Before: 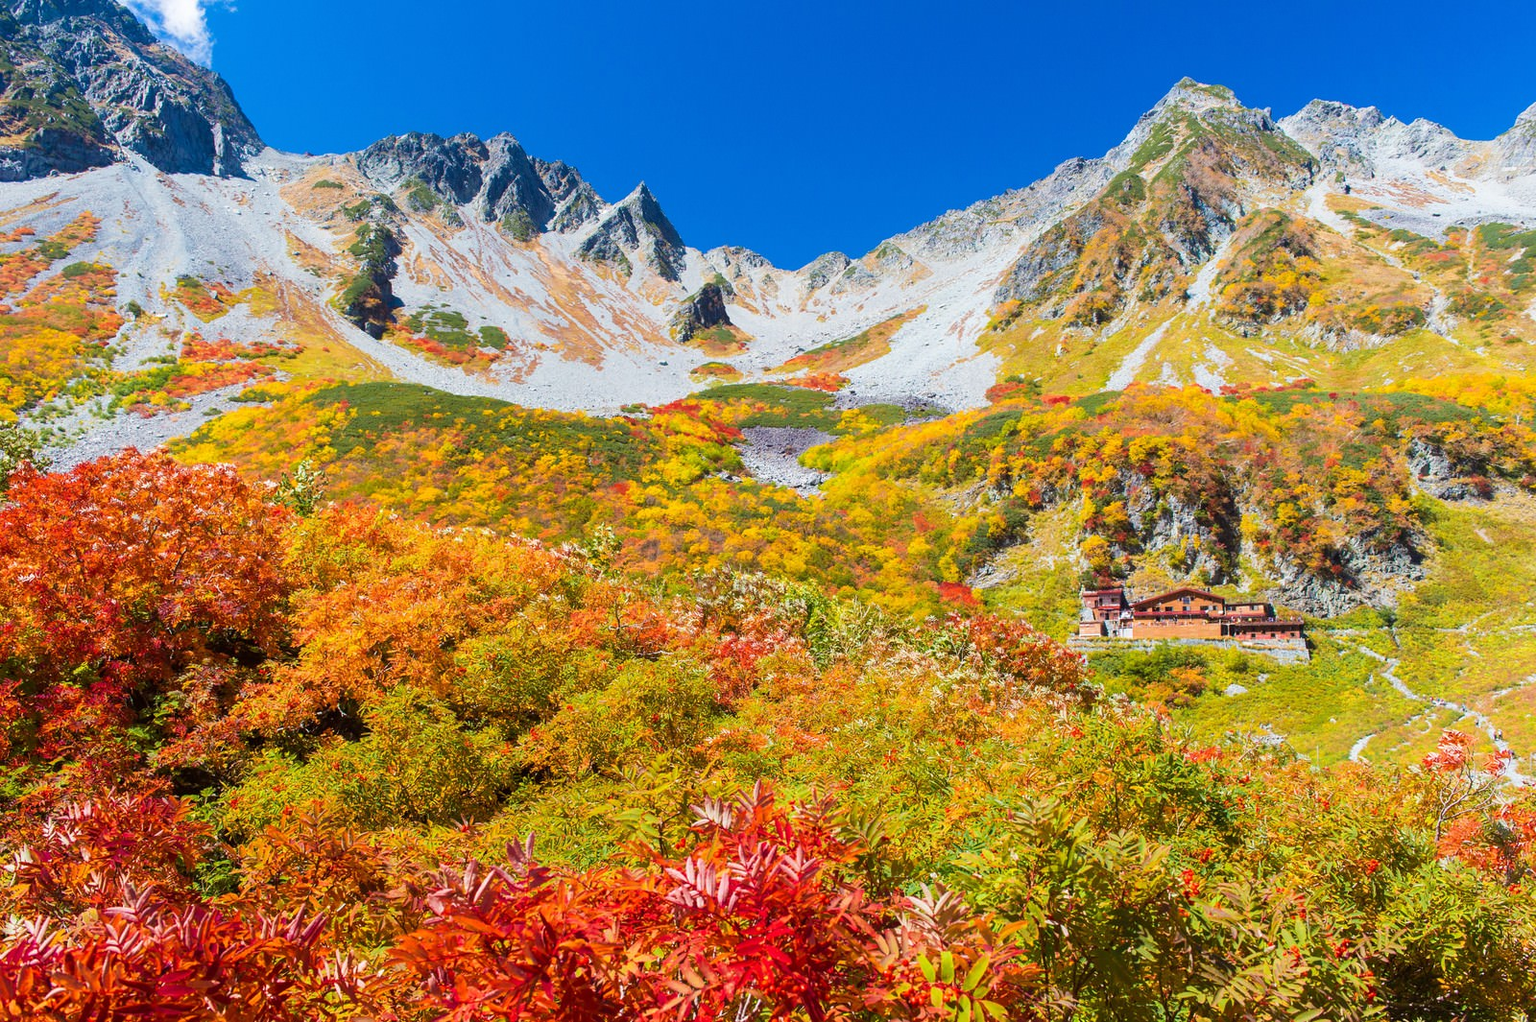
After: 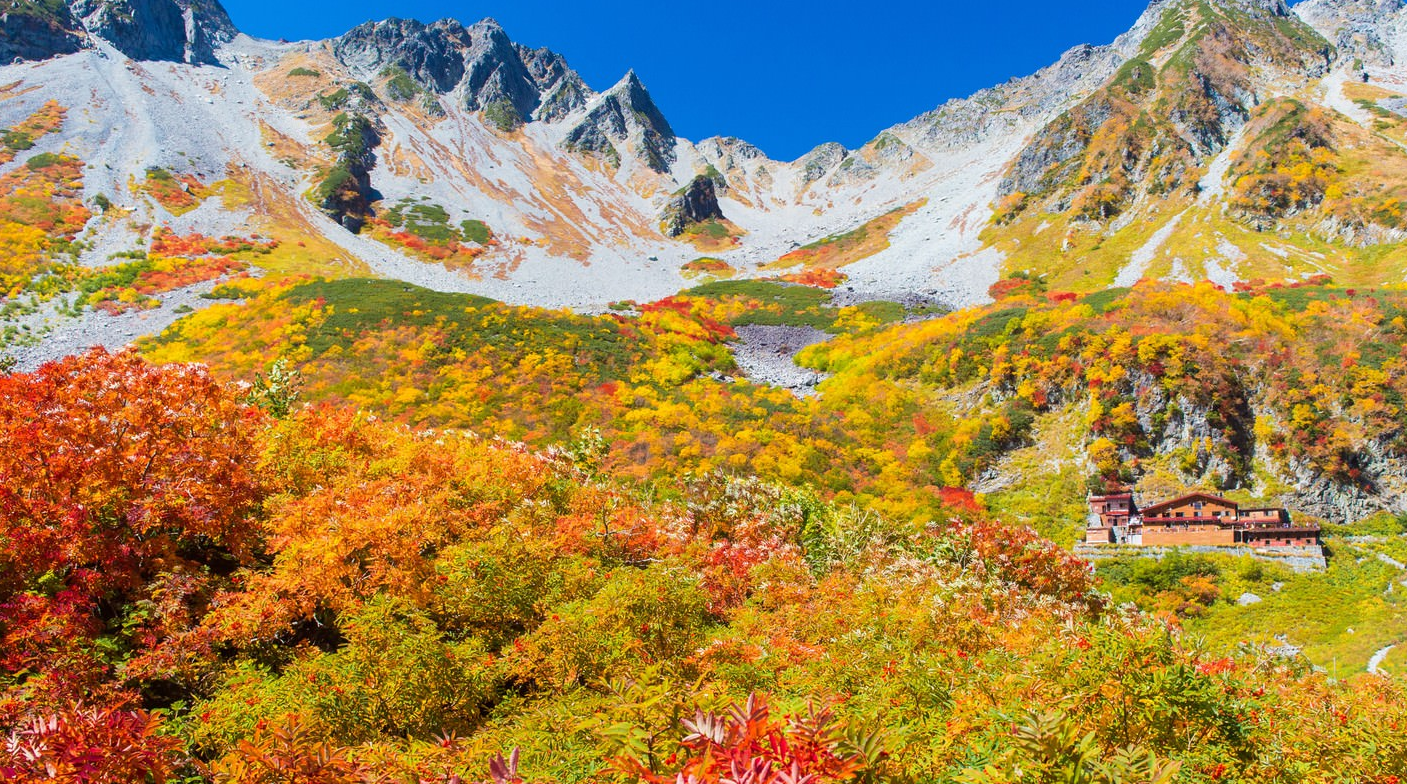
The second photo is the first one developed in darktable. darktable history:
color balance: on, module defaults
crop and rotate: left 2.425%, top 11.305%, right 9.6%, bottom 15.08%
